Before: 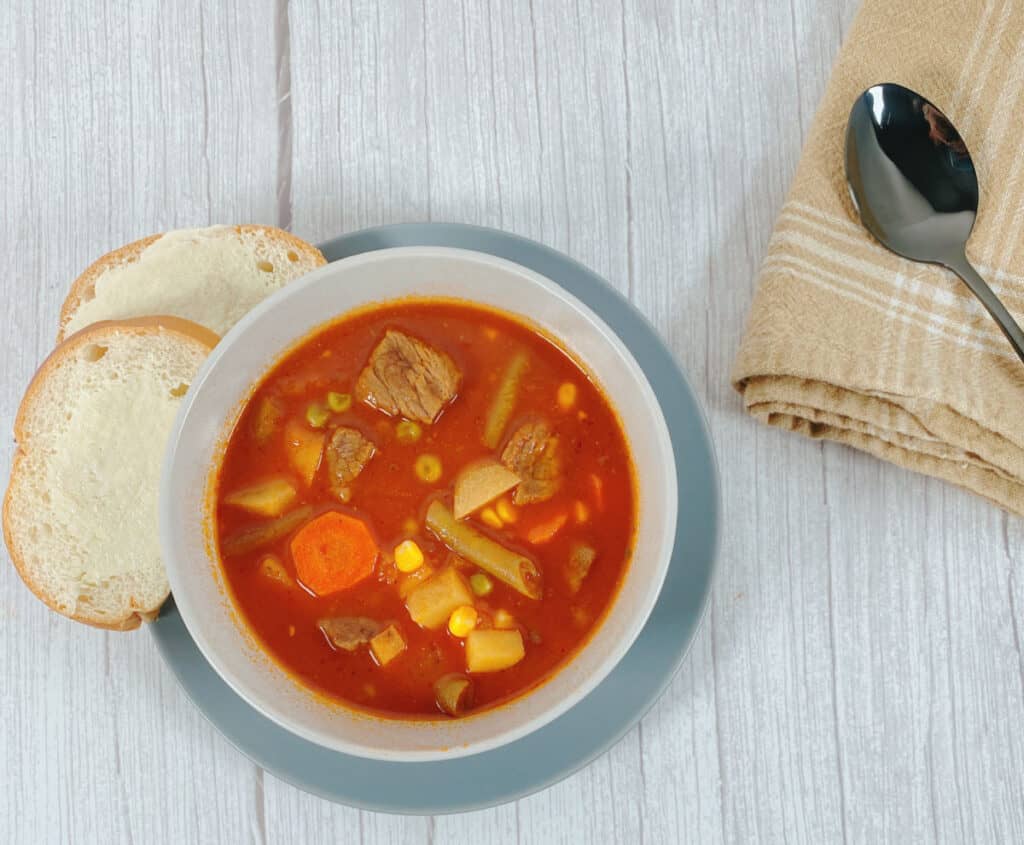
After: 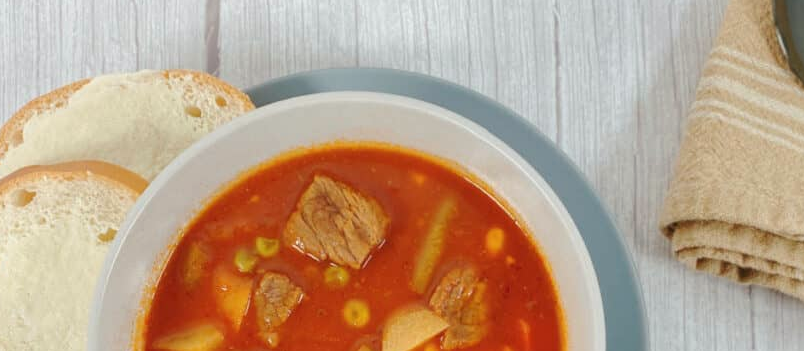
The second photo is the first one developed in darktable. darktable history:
crop: left 7.036%, top 18.398%, right 14.379%, bottom 40.043%
white balance: red 1.009, blue 0.985
